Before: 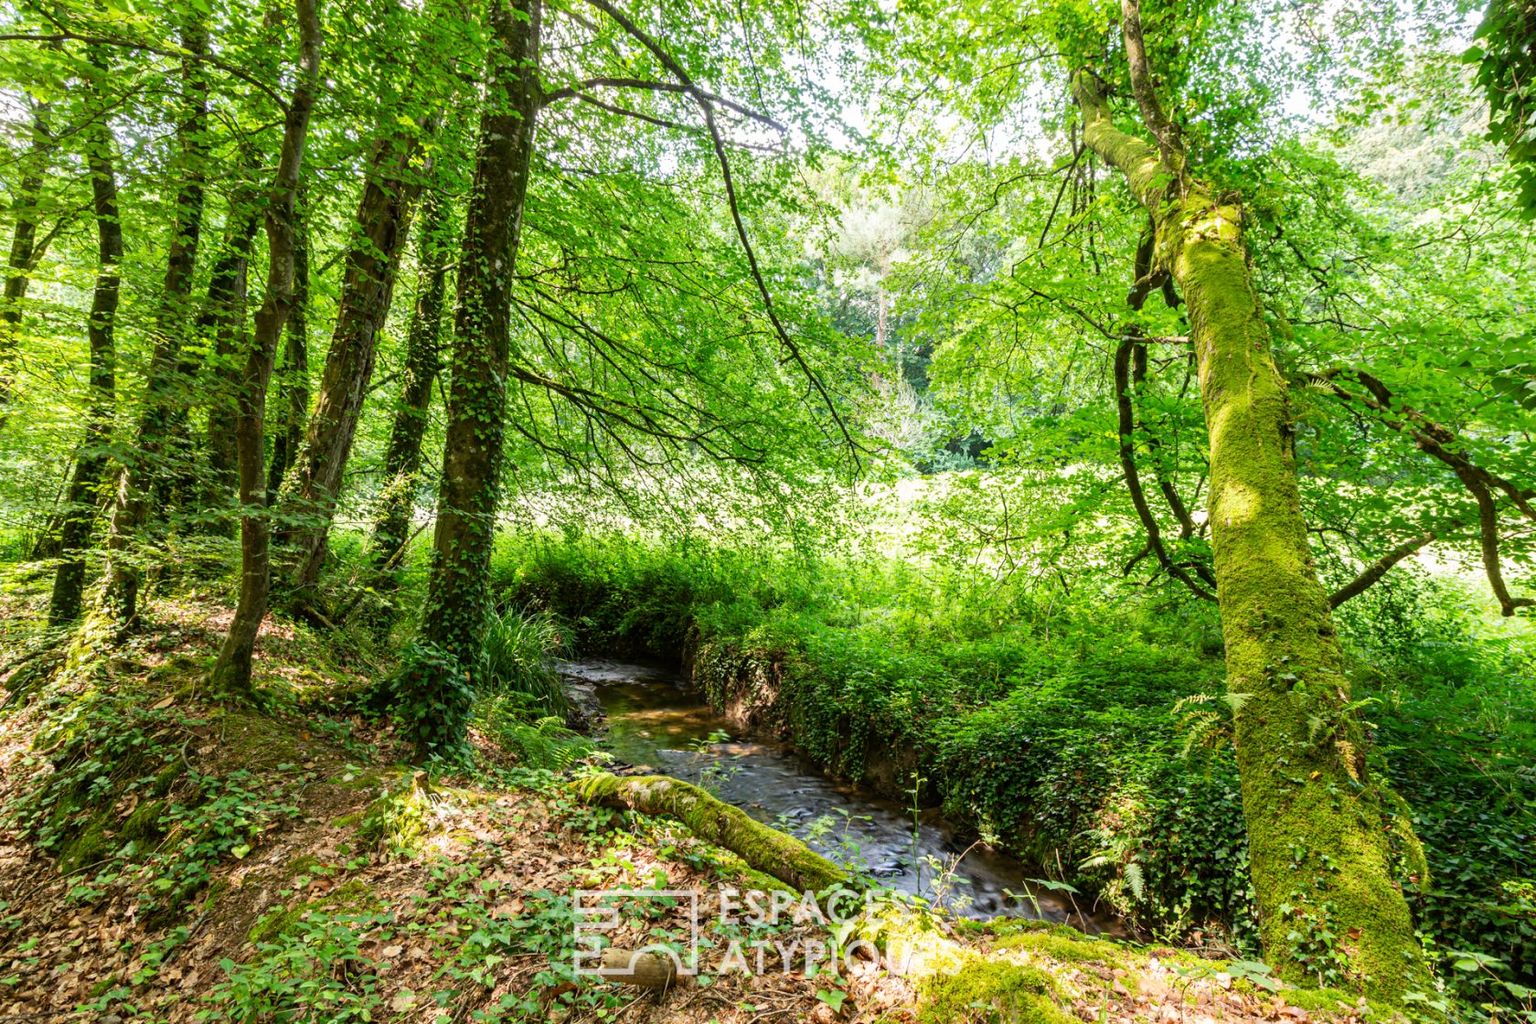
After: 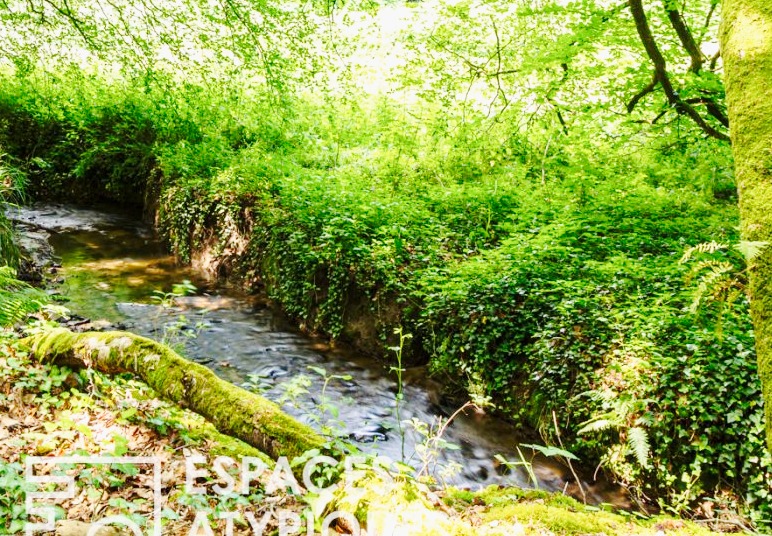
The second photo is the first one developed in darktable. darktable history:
base curve: curves: ch0 [(0, 0) (0.025, 0.046) (0.112, 0.277) (0.467, 0.74) (0.814, 0.929) (1, 0.942)], preserve colors none
crop: left 35.85%, top 46.241%, right 18.182%, bottom 5.863%
